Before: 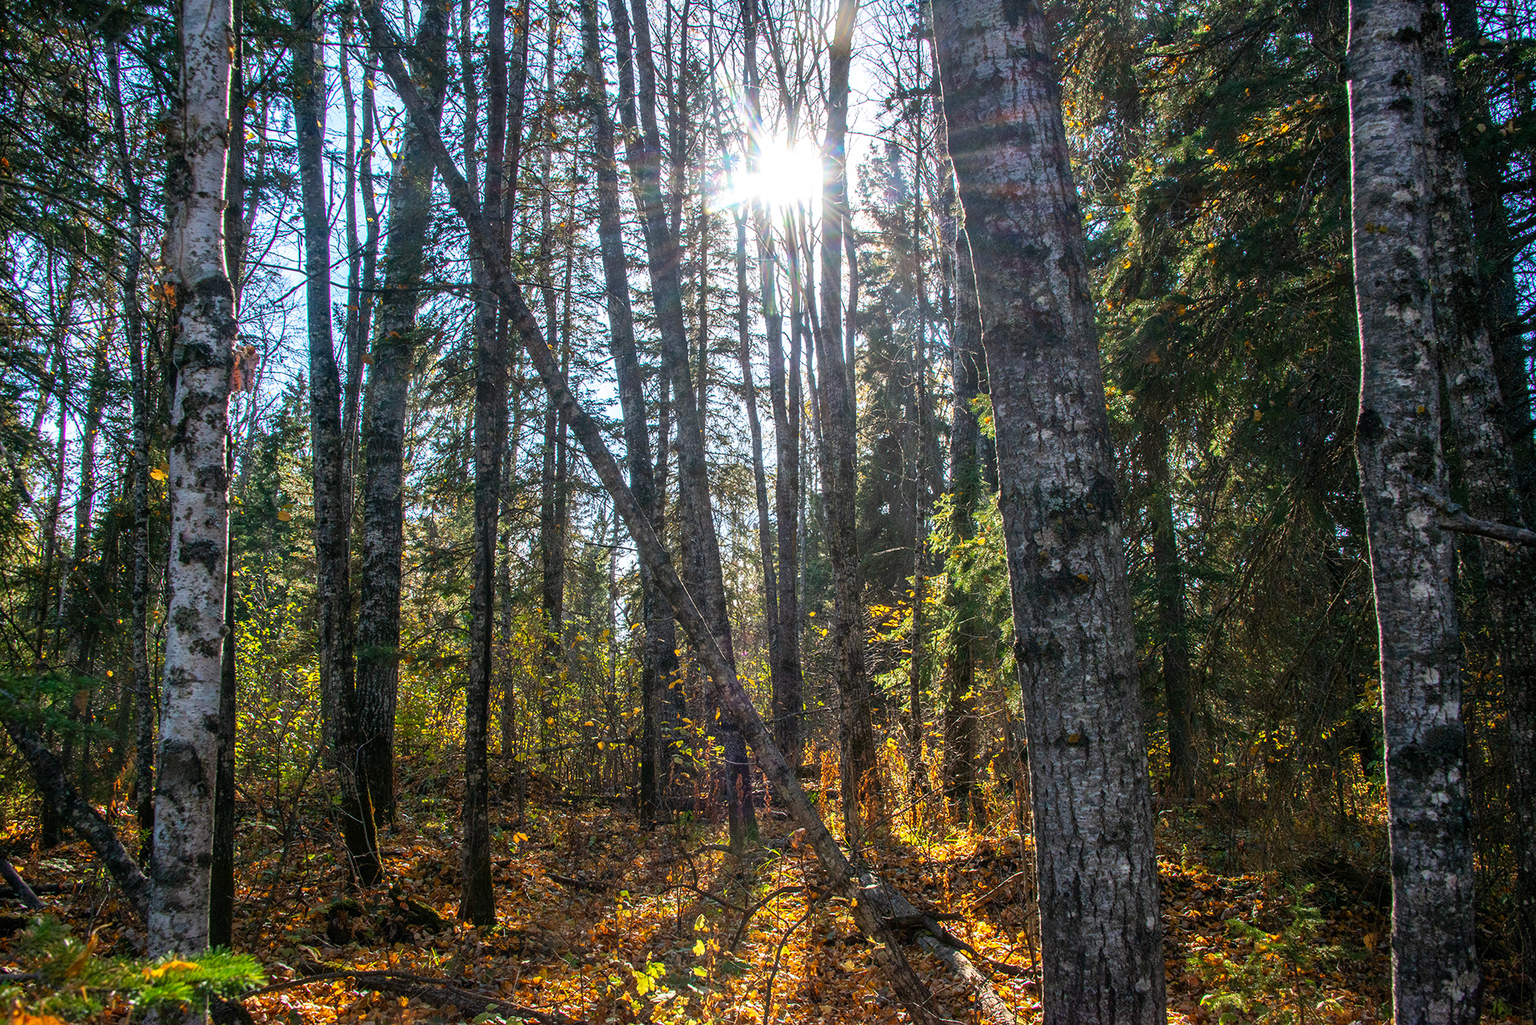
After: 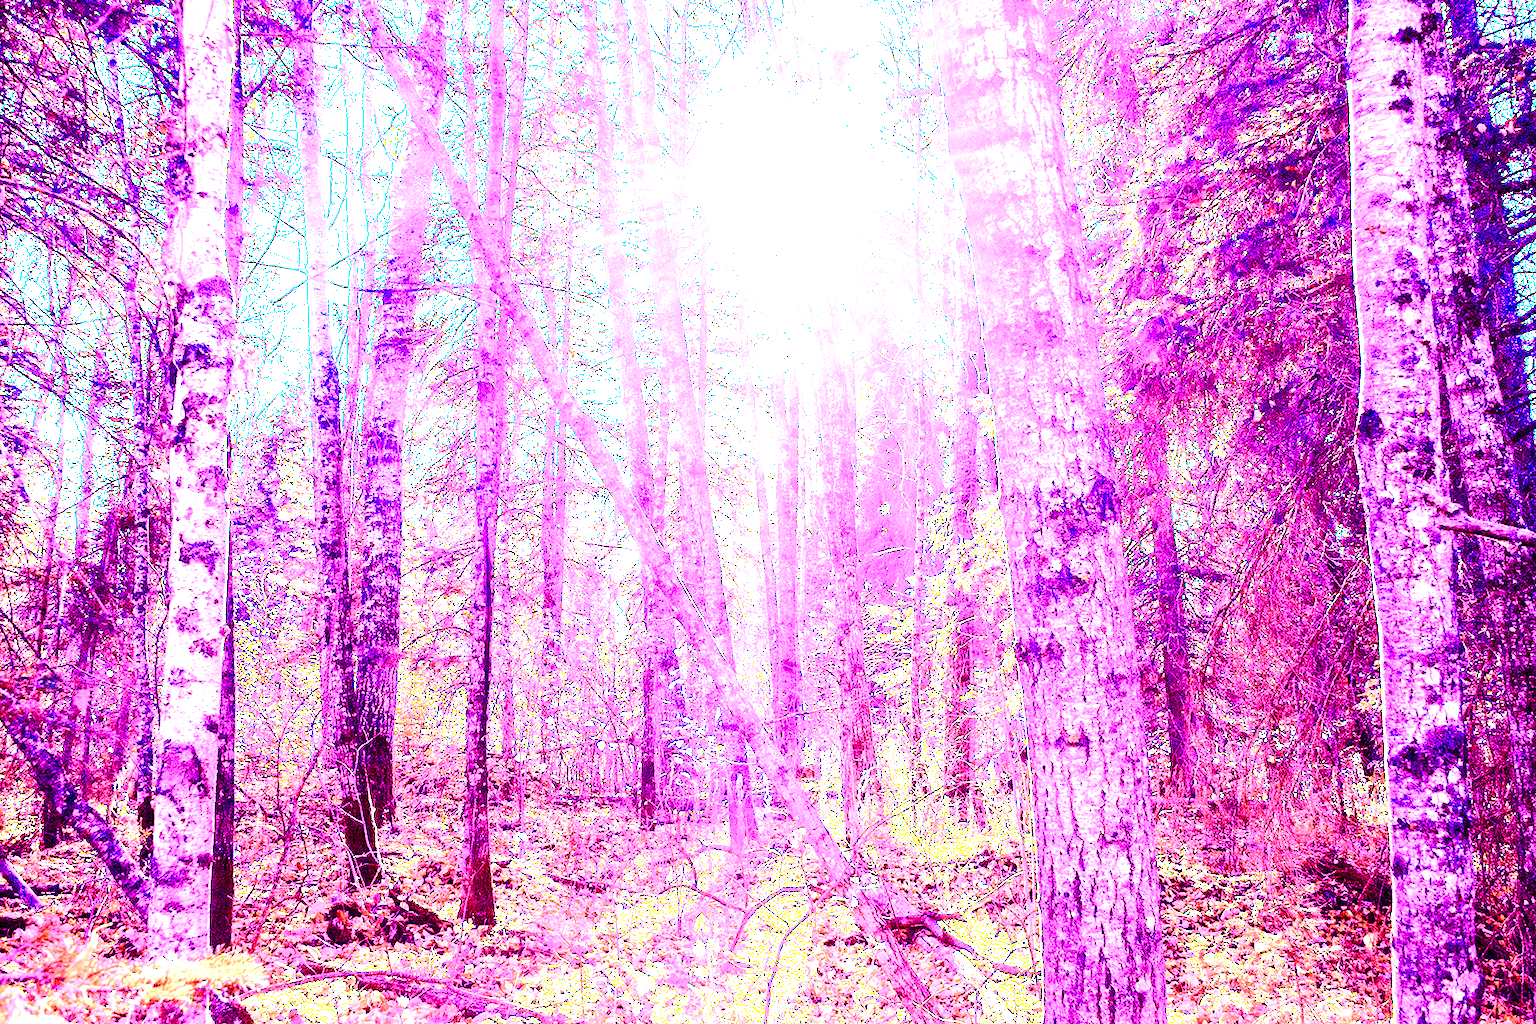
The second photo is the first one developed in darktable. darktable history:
white balance: red 8, blue 8
contrast brightness saturation: contrast 0.07
color balance rgb: linear chroma grading › shadows 32%, linear chroma grading › global chroma -2%, linear chroma grading › mid-tones 4%, perceptual saturation grading › global saturation -2%, perceptual saturation grading › highlights -8%, perceptual saturation grading › mid-tones 8%, perceptual saturation grading › shadows 4%, perceptual brilliance grading › highlights 8%, perceptual brilliance grading › mid-tones 4%, perceptual brilliance grading › shadows 2%, global vibrance 16%, saturation formula JzAzBz (2021)
